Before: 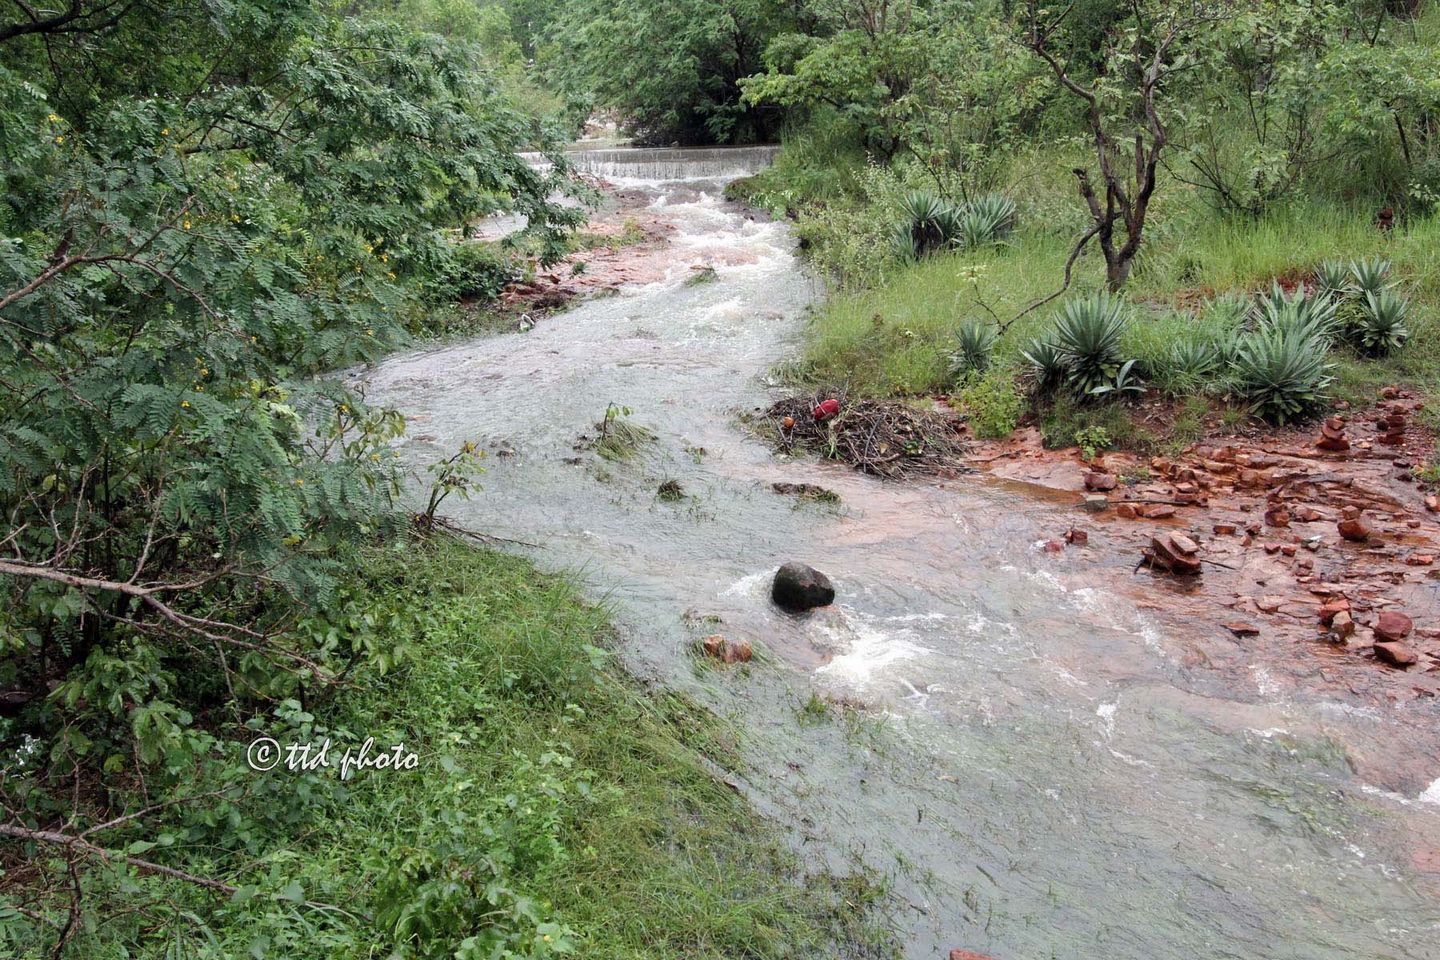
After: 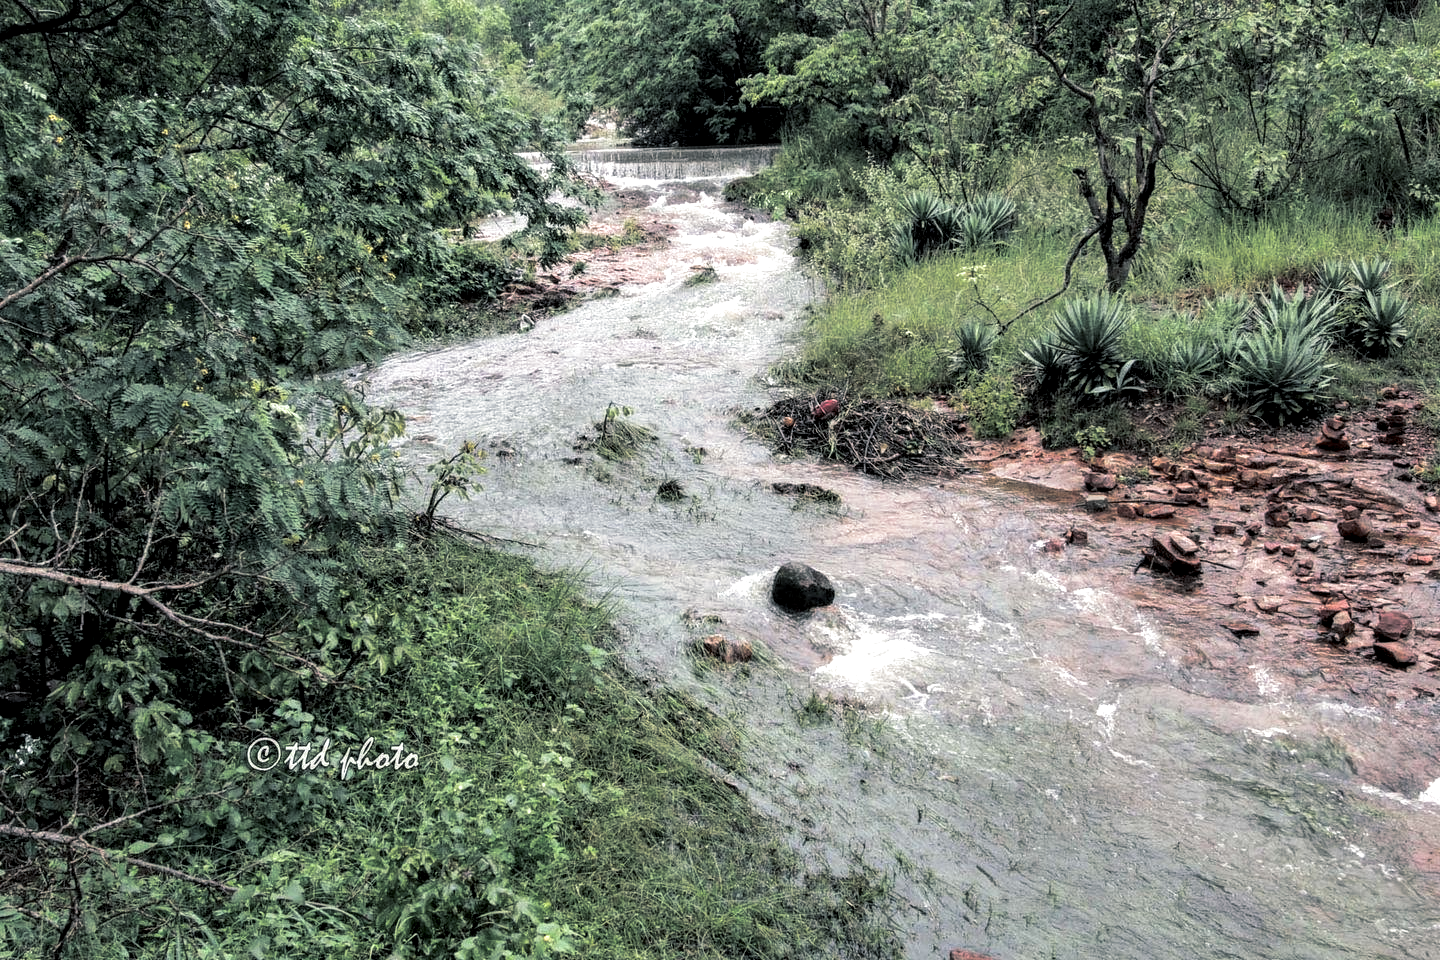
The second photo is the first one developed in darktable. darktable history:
local contrast: highlights 60%, shadows 60%, detail 160%
split-toning: shadows › hue 201.6°, shadows › saturation 0.16, highlights › hue 50.4°, highlights › saturation 0.2, balance -49.9
